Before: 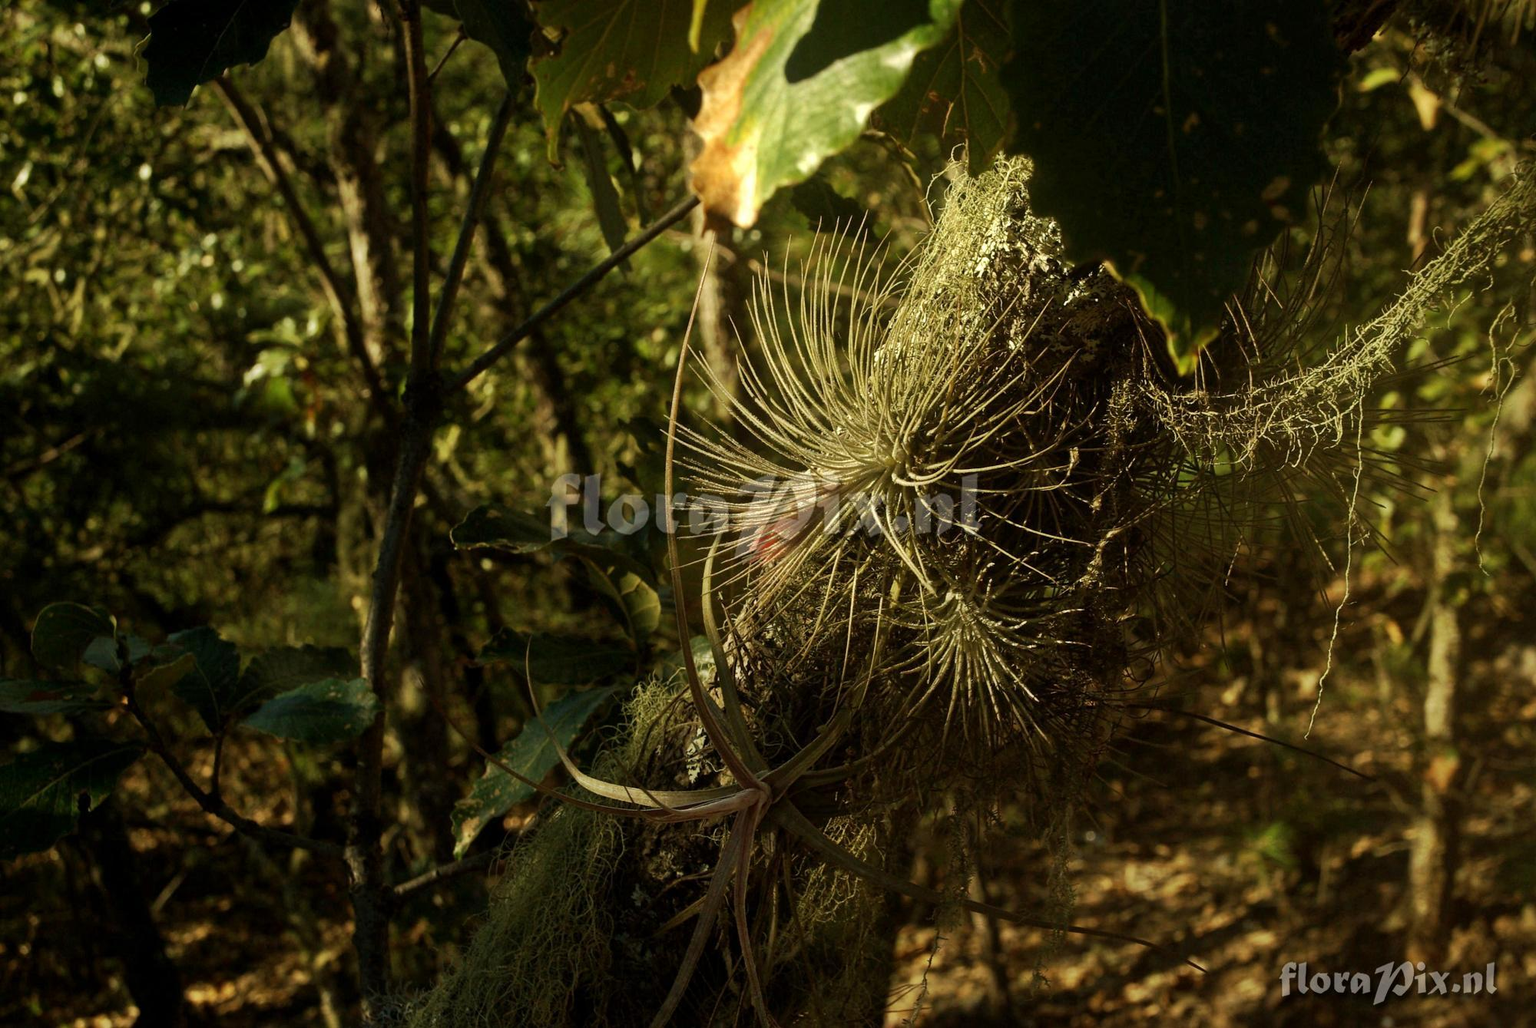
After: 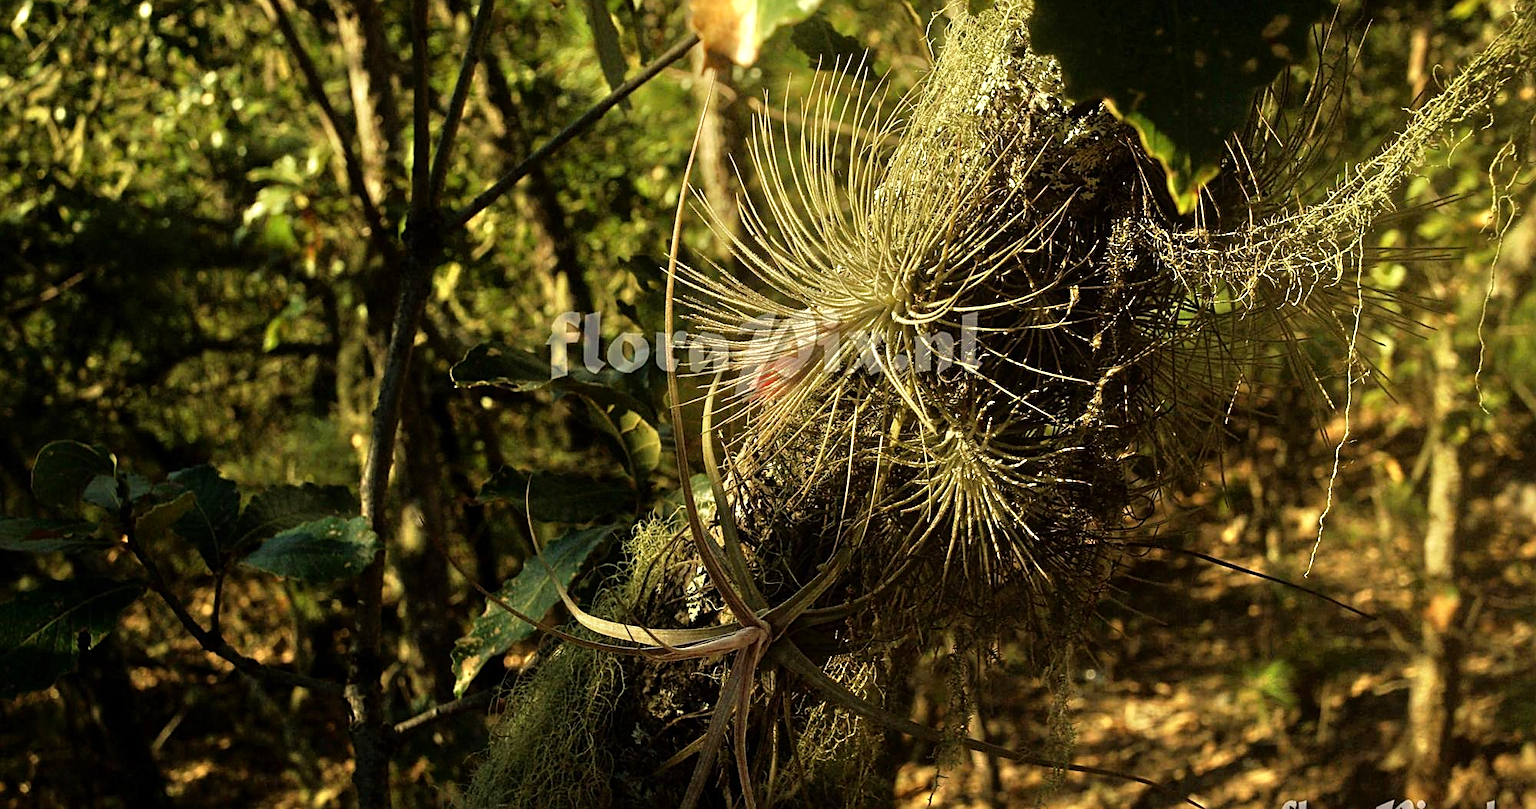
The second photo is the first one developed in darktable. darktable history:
crop and rotate: top 15.774%, bottom 5.506%
tone equalizer: -7 EV 0.15 EV, -6 EV 0.6 EV, -5 EV 1.15 EV, -4 EV 1.33 EV, -3 EV 1.15 EV, -2 EV 0.6 EV, -1 EV 0.15 EV, mask exposure compensation -0.5 EV
sharpen: on, module defaults
